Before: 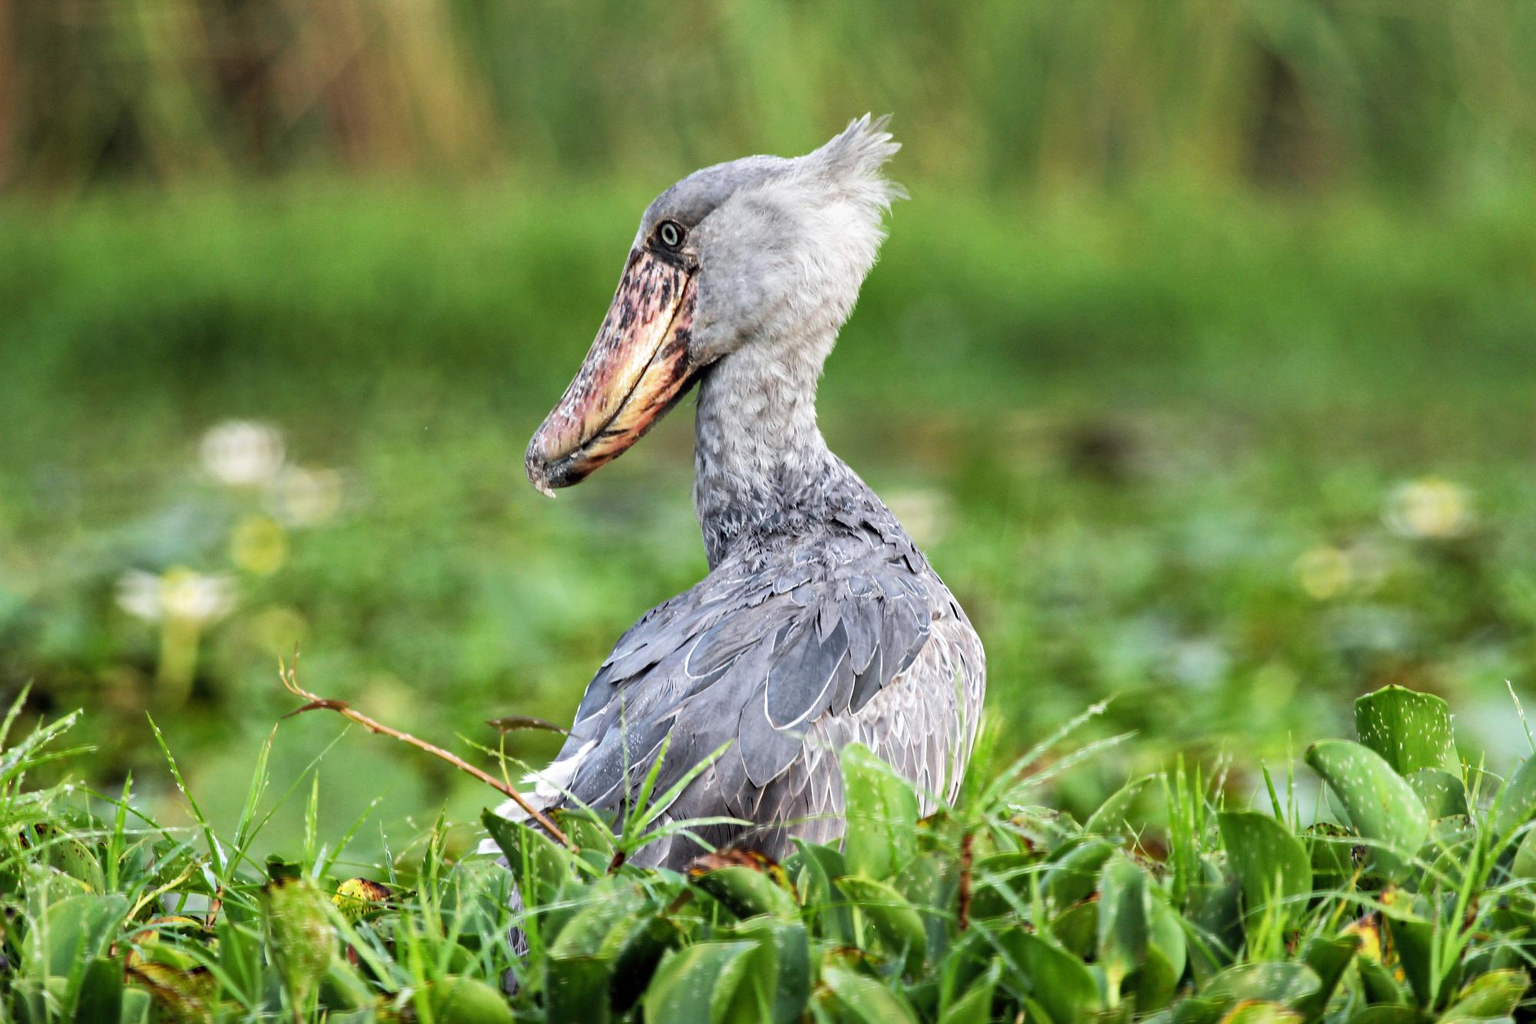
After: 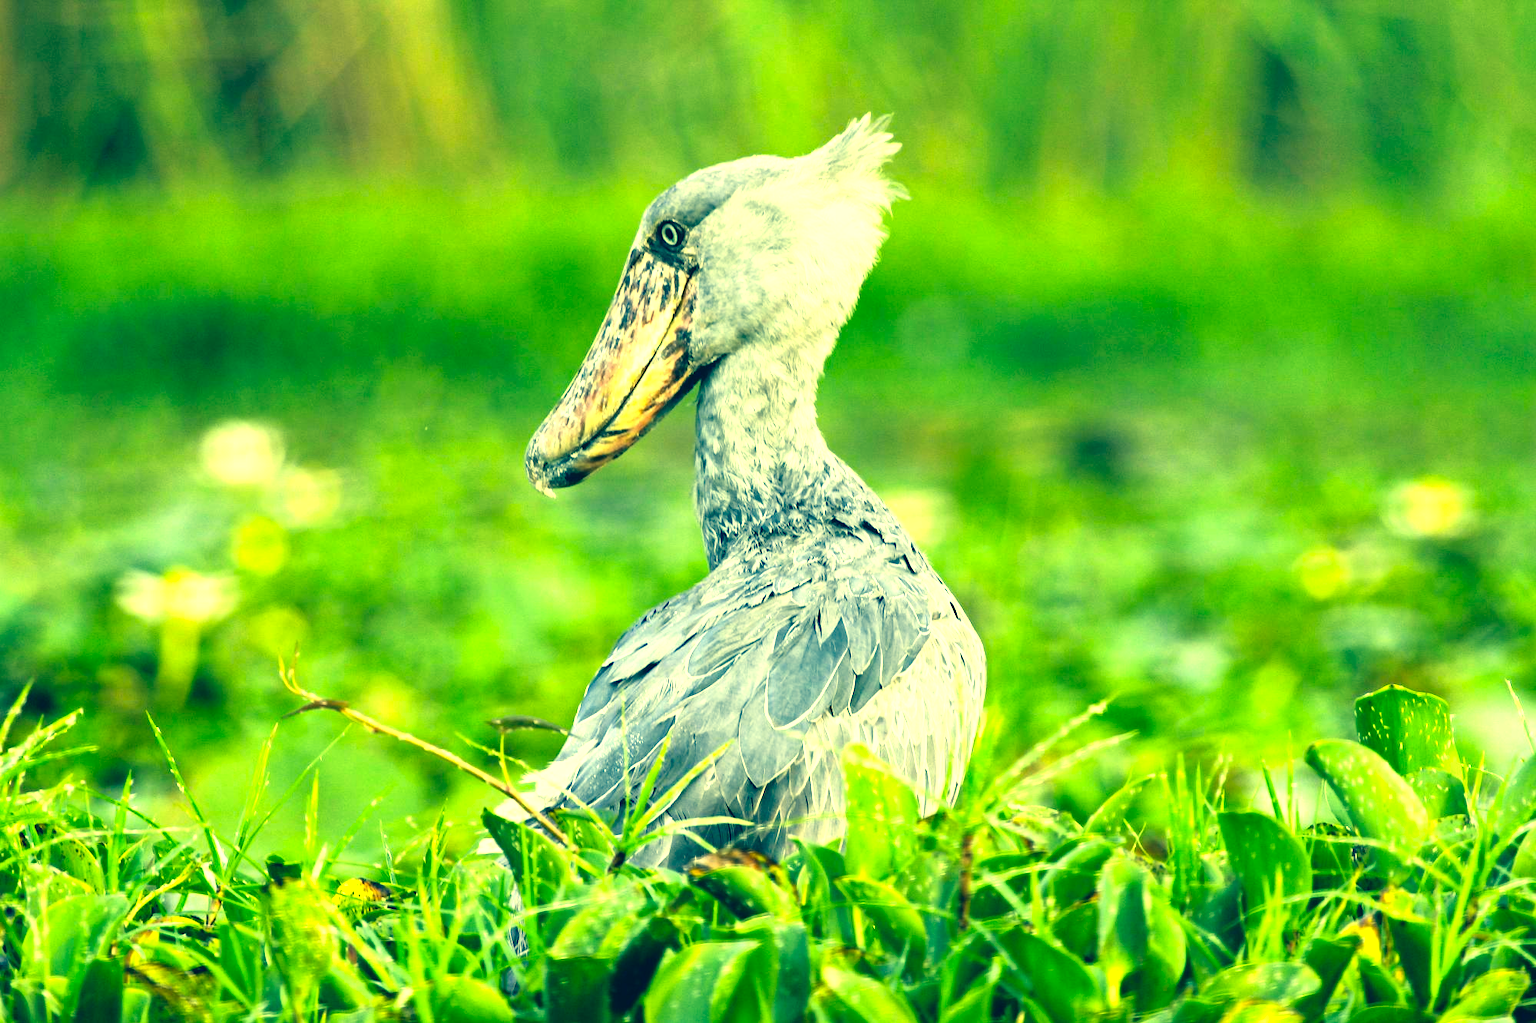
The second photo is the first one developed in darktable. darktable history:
color correction: highlights a* -15.58, highlights b* 40, shadows a* -40, shadows b* -26.18
exposure: exposure 0.999 EV, compensate highlight preservation false
